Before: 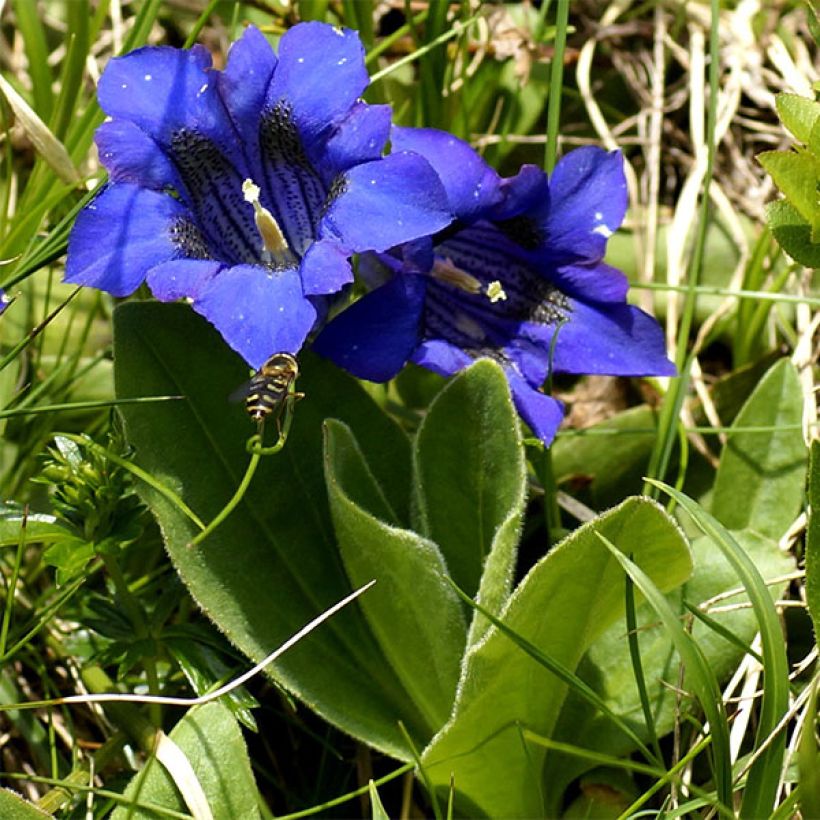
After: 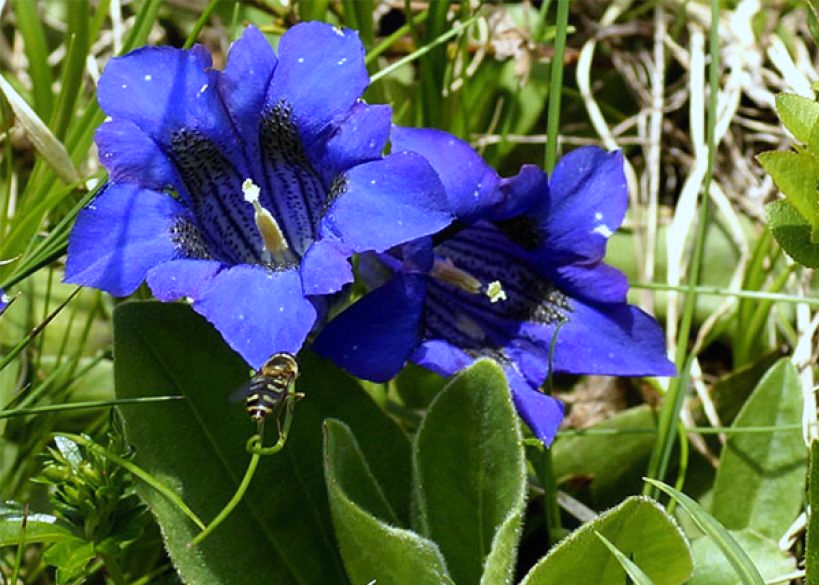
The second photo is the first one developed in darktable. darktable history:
white balance: red 0.931, blue 1.11
crop: bottom 28.576%
contrast equalizer: y [[0.5, 0.5, 0.472, 0.5, 0.5, 0.5], [0.5 ×6], [0.5 ×6], [0 ×6], [0 ×6]]
